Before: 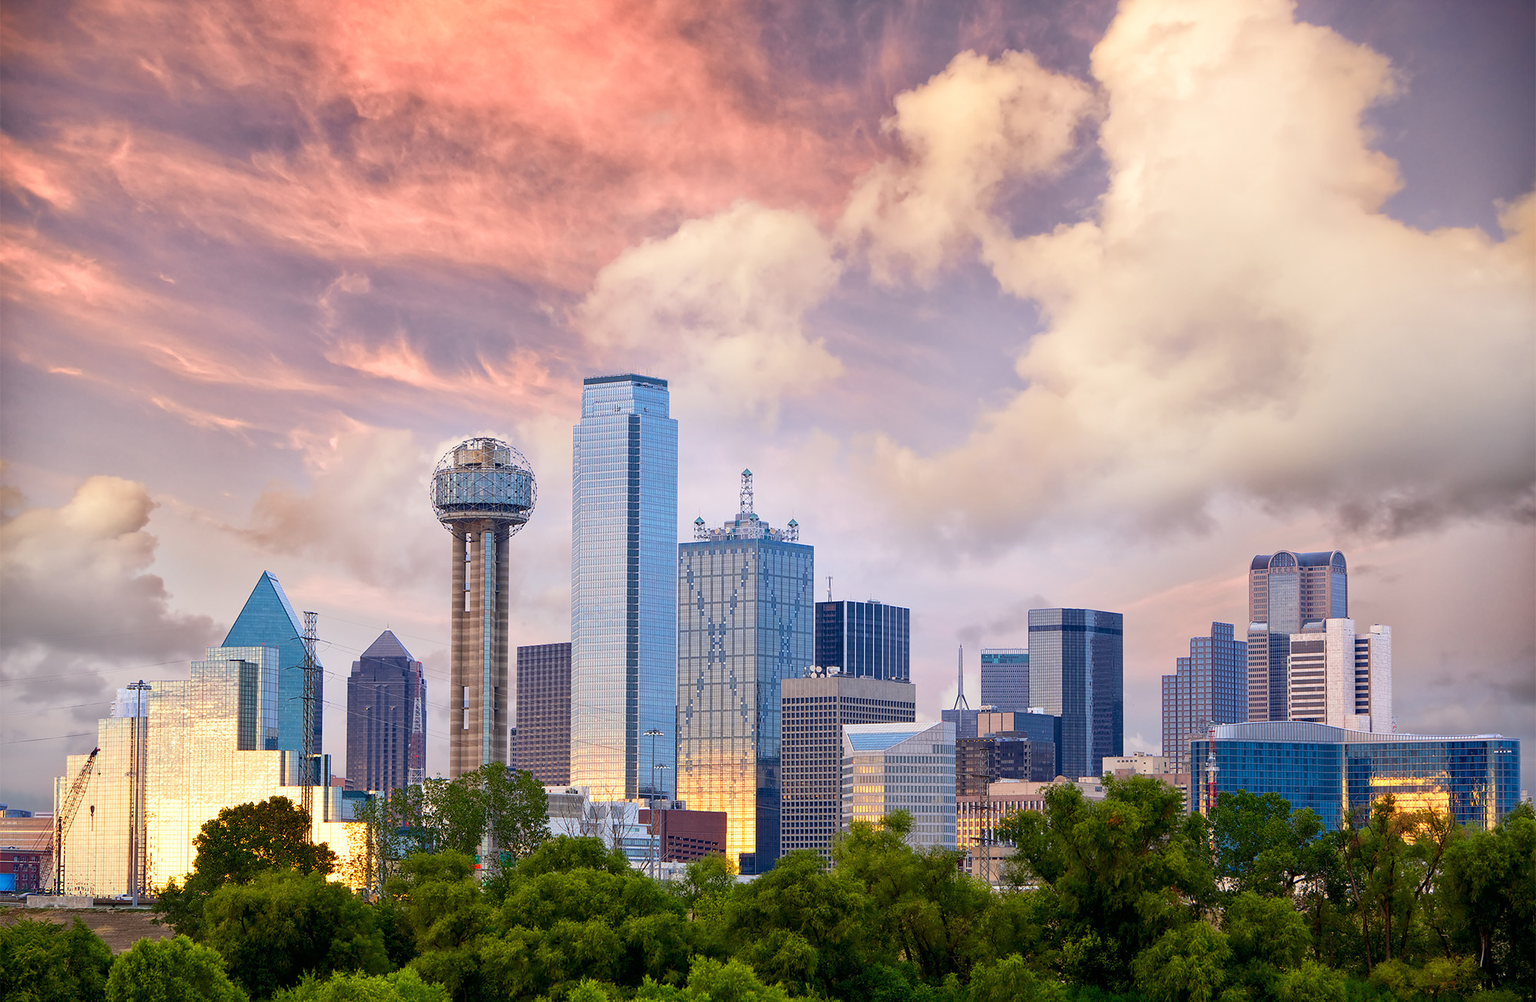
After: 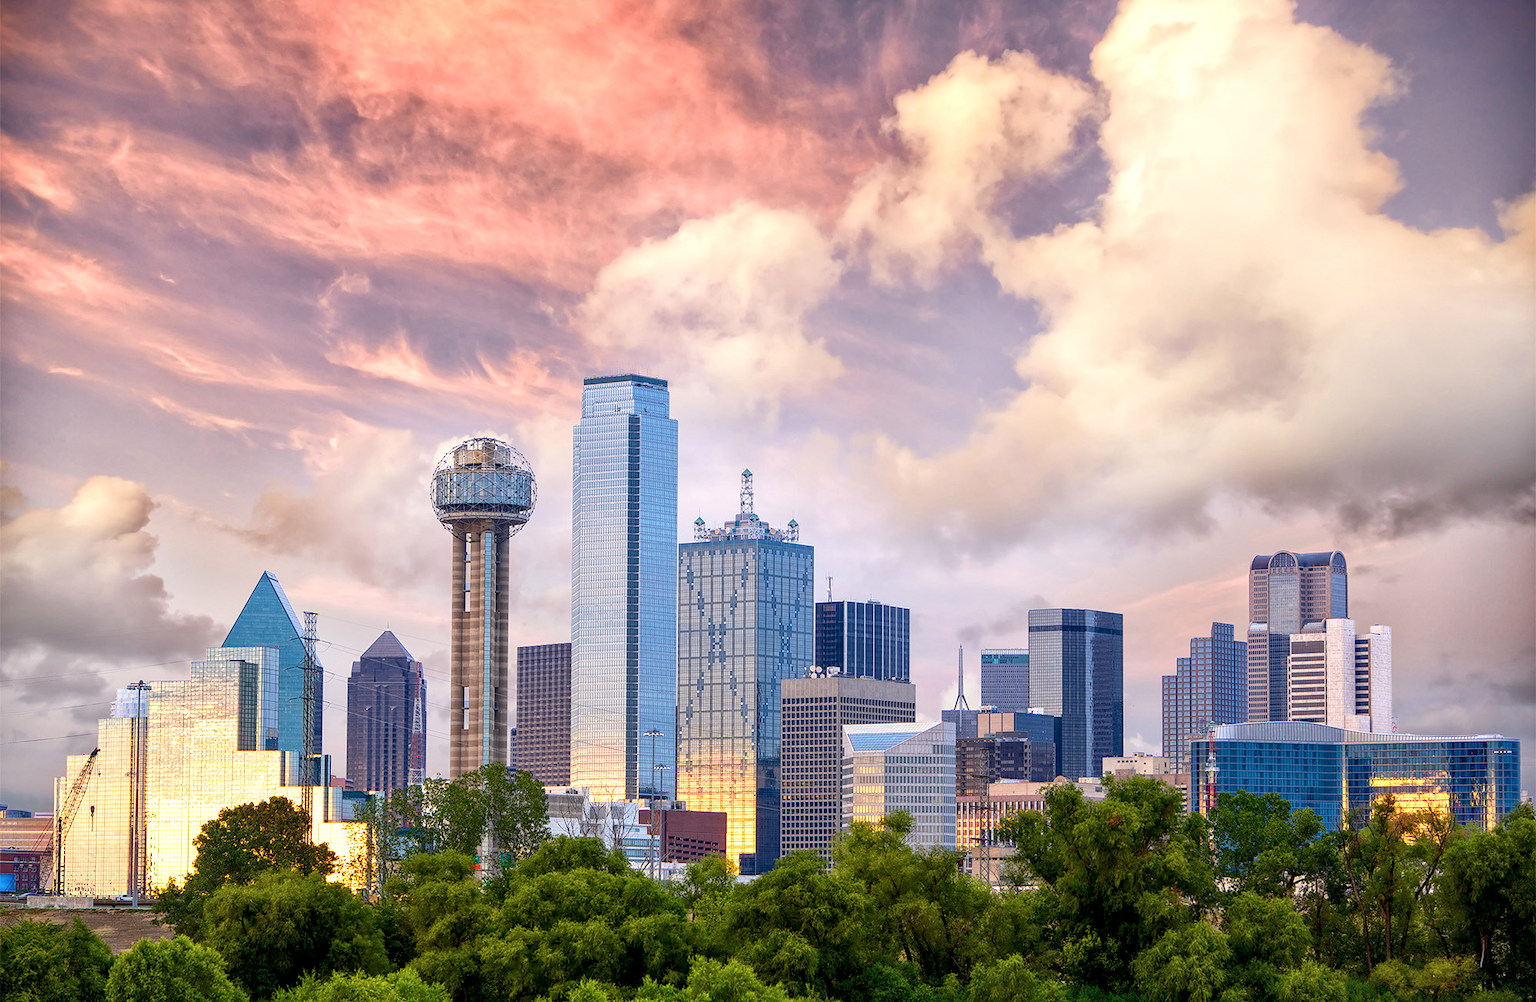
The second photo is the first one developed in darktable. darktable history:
local contrast: on, module defaults
exposure: exposure 0.2 EV, compensate highlight preservation false
tone equalizer: on, module defaults
